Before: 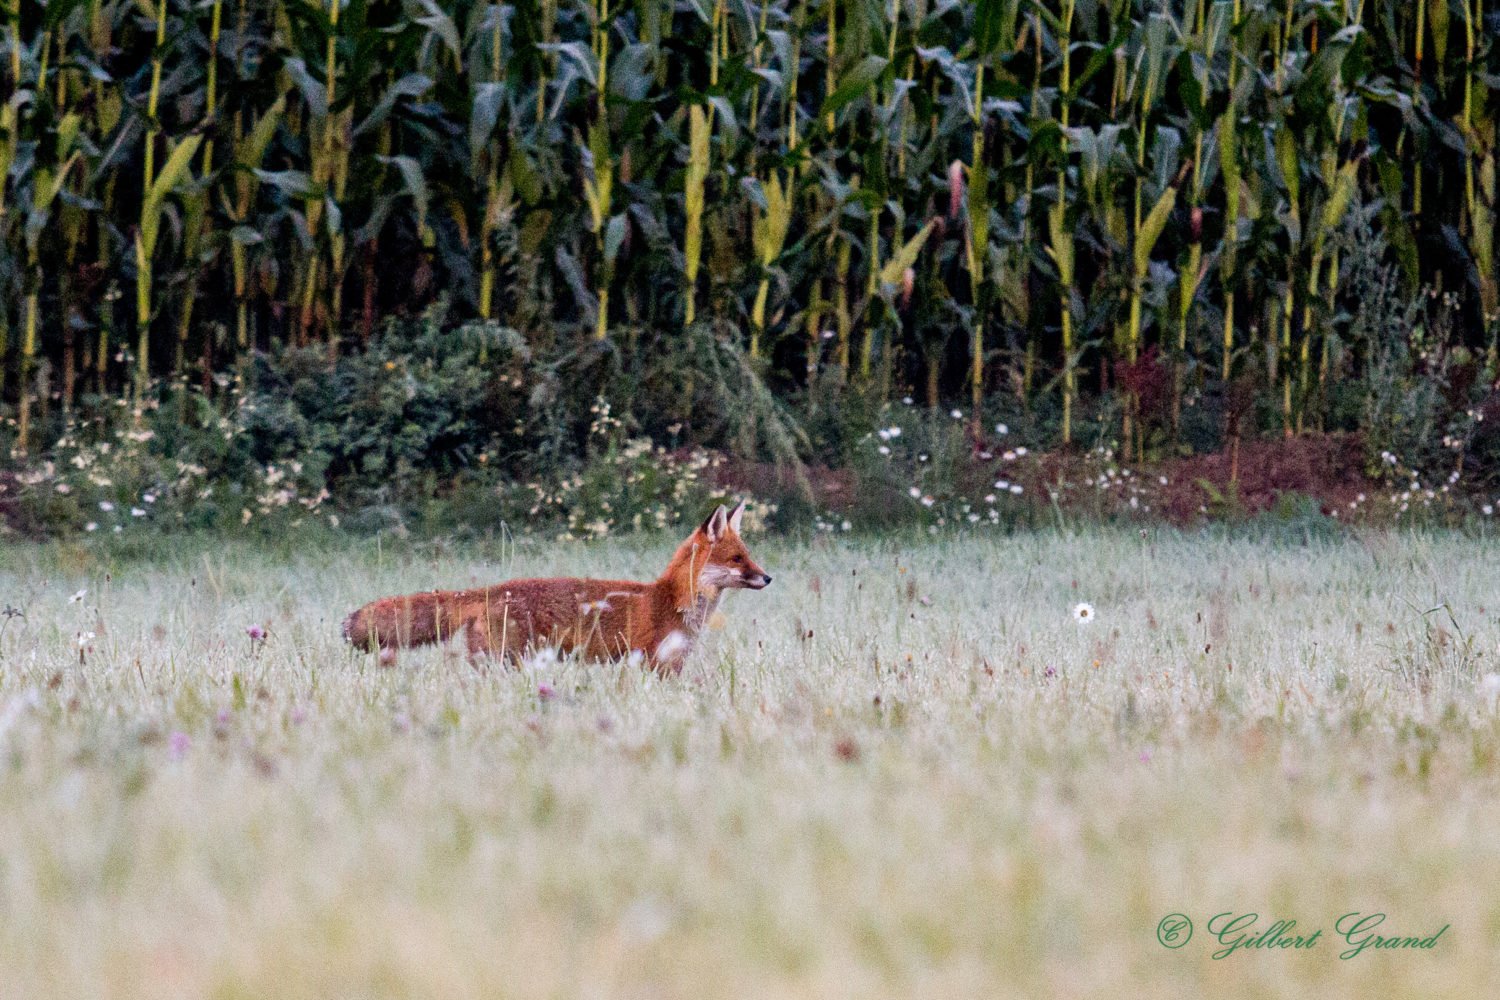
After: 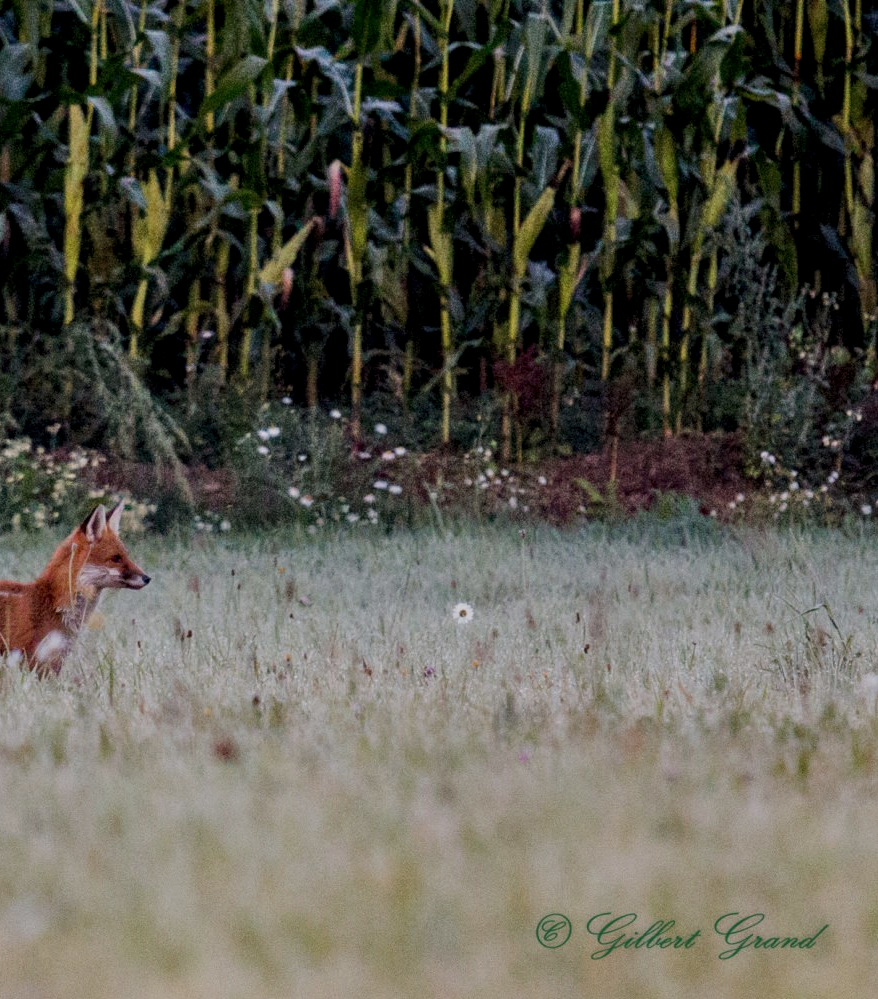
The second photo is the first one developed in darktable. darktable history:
local contrast: on, module defaults
crop: left 41.402%
exposure: black level correction 0, exposure 1.2 EV, compensate exposure bias true, compensate highlight preservation false
tone equalizer: -8 EV -2 EV, -7 EV -2 EV, -6 EV -2 EV, -5 EV -2 EV, -4 EV -2 EV, -3 EV -2 EV, -2 EV -2 EV, -1 EV -1.63 EV, +0 EV -2 EV
